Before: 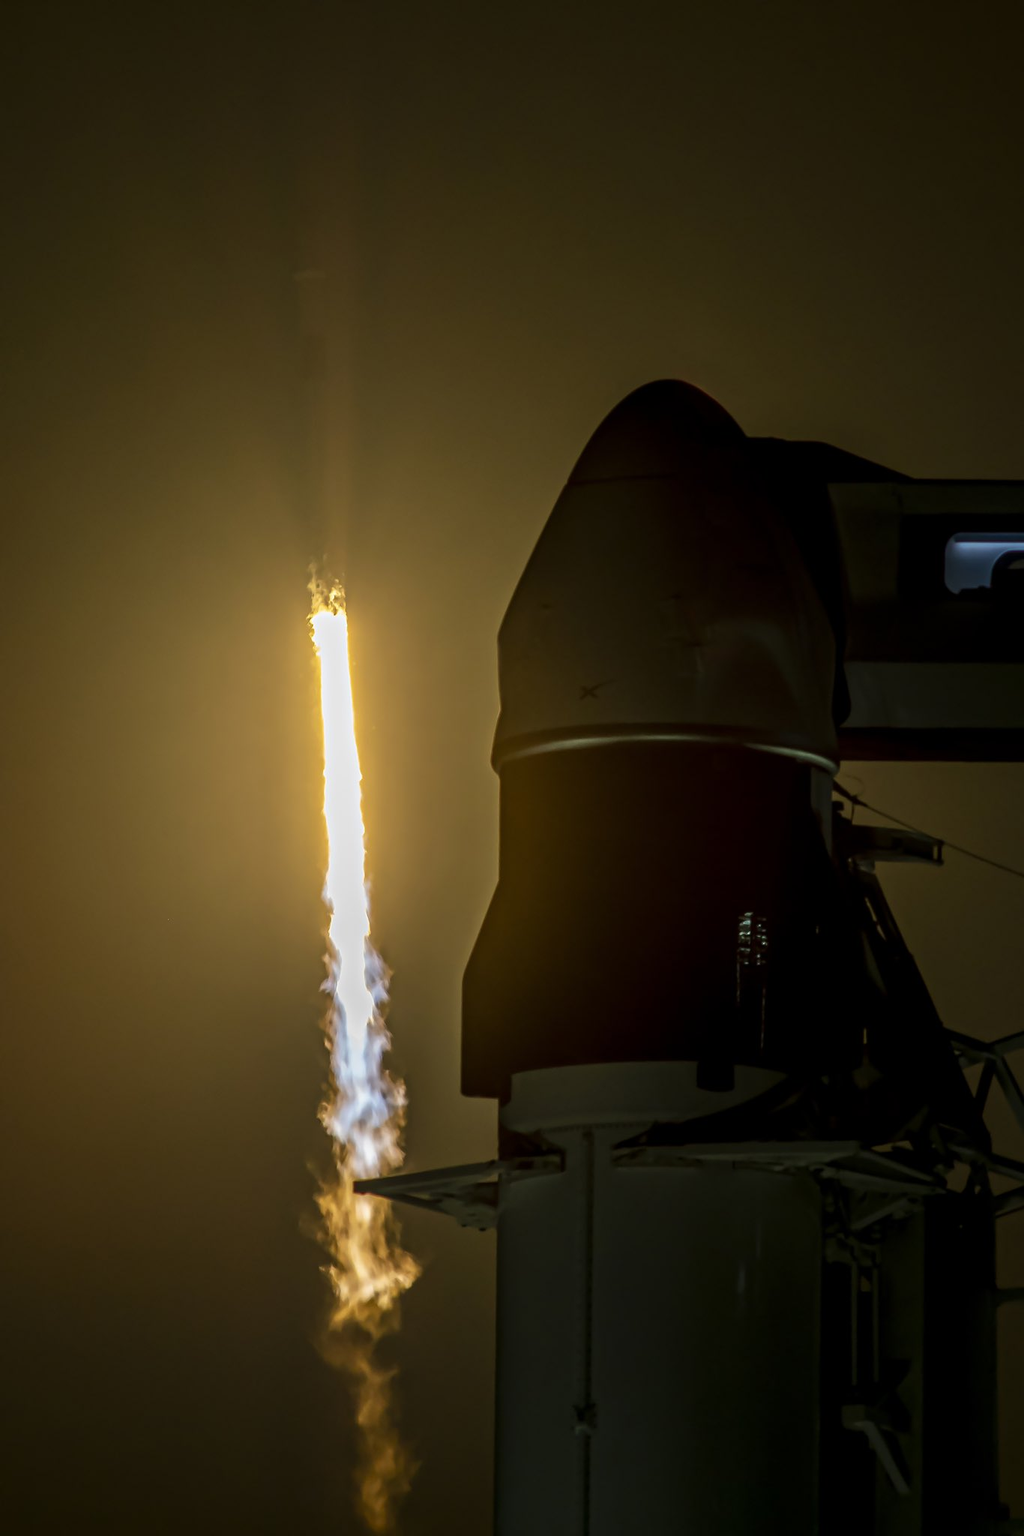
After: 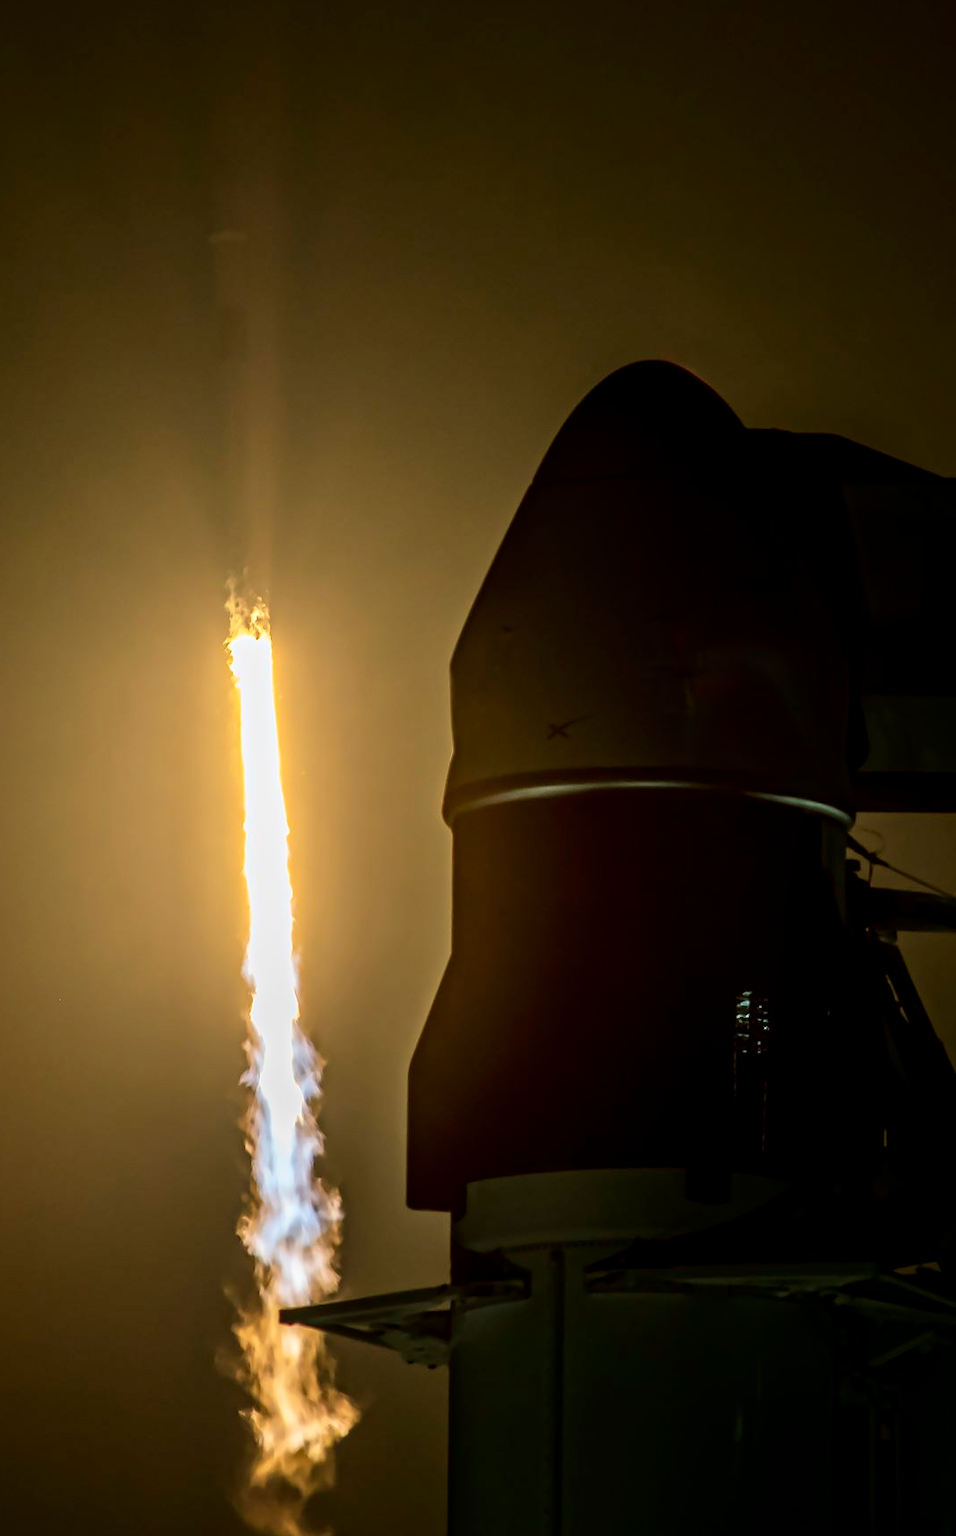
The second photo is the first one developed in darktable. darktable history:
crop: left 11.516%, top 4.904%, right 9.568%, bottom 10.608%
tone curve: curves: ch0 [(0, 0) (0.004, 0.001) (0.133, 0.112) (0.325, 0.362) (0.832, 0.893) (1, 1)], color space Lab, independent channels, preserve colors none
